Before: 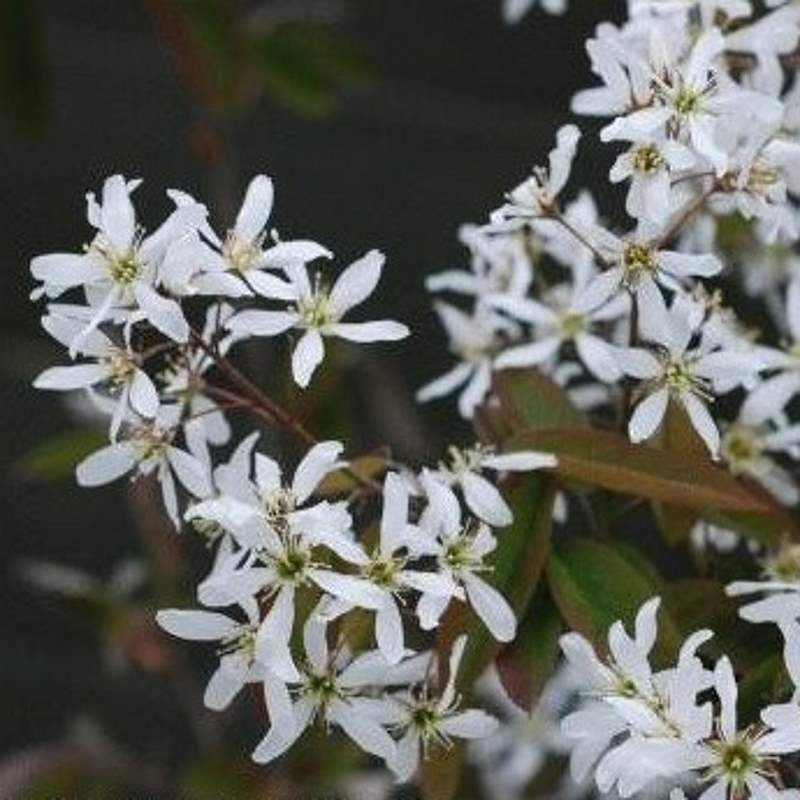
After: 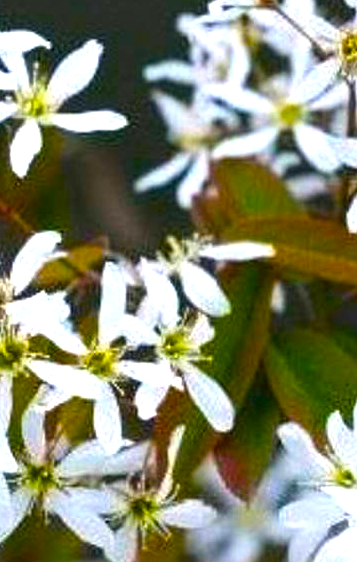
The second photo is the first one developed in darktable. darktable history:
crop: left 35.335%, top 26.264%, right 20.016%, bottom 3.394%
color balance rgb: linear chroma grading › global chroma 18.527%, perceptual saturation grading › global saturation 98.92%, perceptual brilliance grading › global brilliance 24.365%, global vibrance 19.508%
